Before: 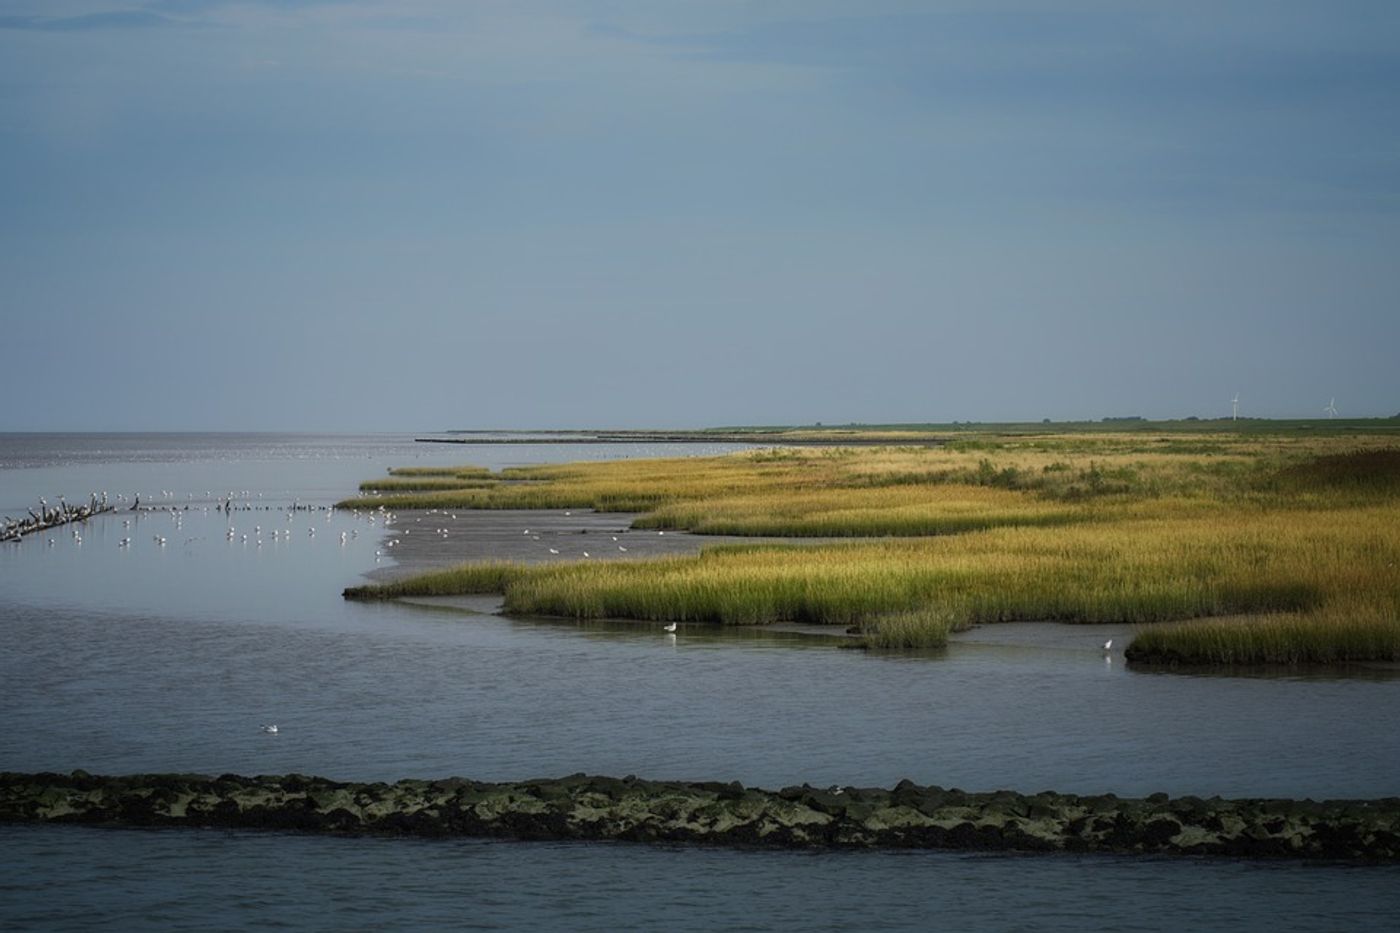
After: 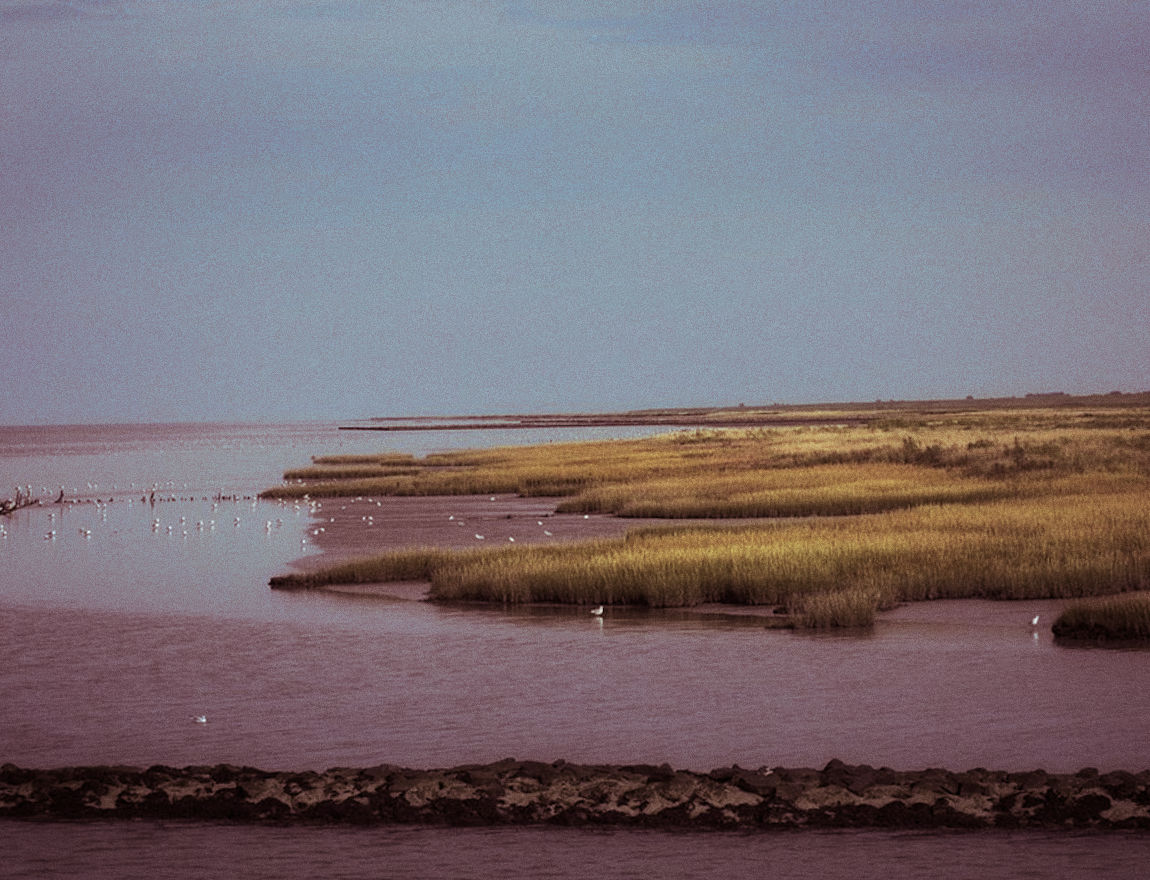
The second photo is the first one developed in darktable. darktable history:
split-toning: on, module defaults
crop and rotate: angle 1°, left 4.281%, top 0.642%, right 11.383%, bottom 2.486%
grain: strength 26%
